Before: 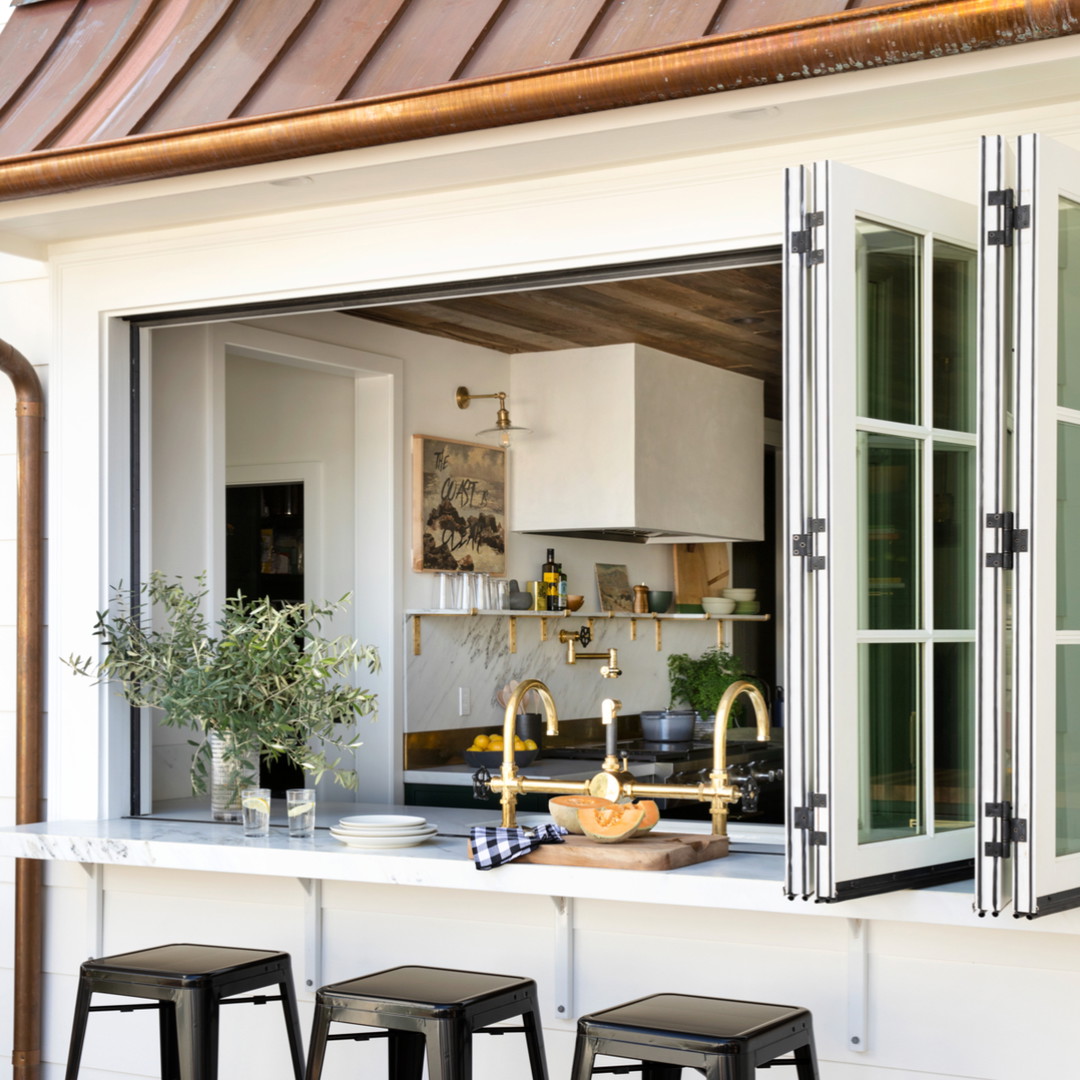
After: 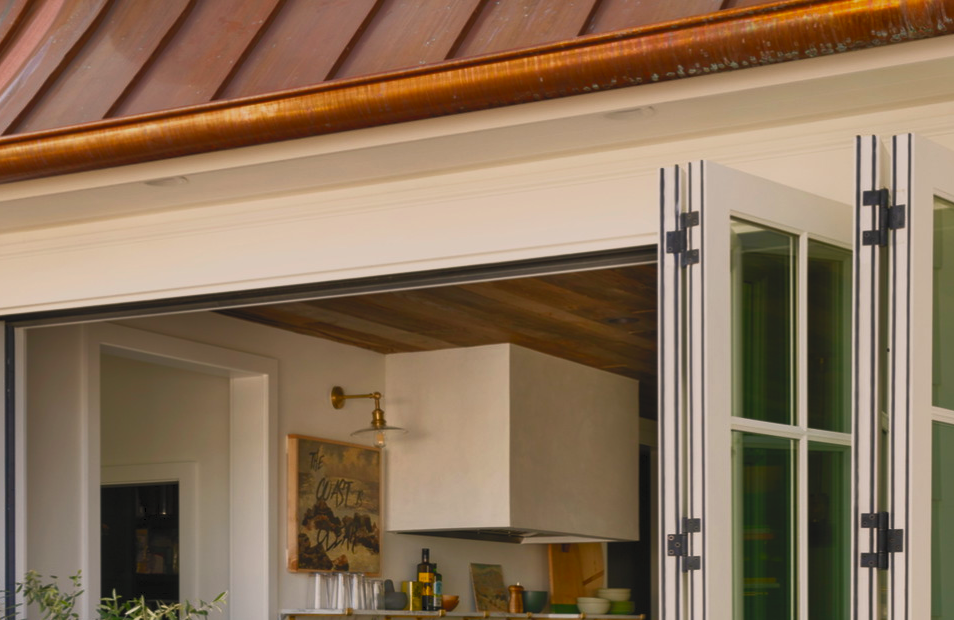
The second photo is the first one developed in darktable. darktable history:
contrast brightness saturation: contrast 0.994, brightness 0.991, saturation 0.988
crop and rotate: left 11.661%, bottom 42.59%
color balance rgb: highlights gain › chroma 3.049%, highlights gain › hue 60.08°, linear chroma grading › global chroma 17.261%, perceptual saturation grading › global saturation 0.649%, perceptual brilliance grading › global brilliance -48.299%, global vibrance 6.088%
